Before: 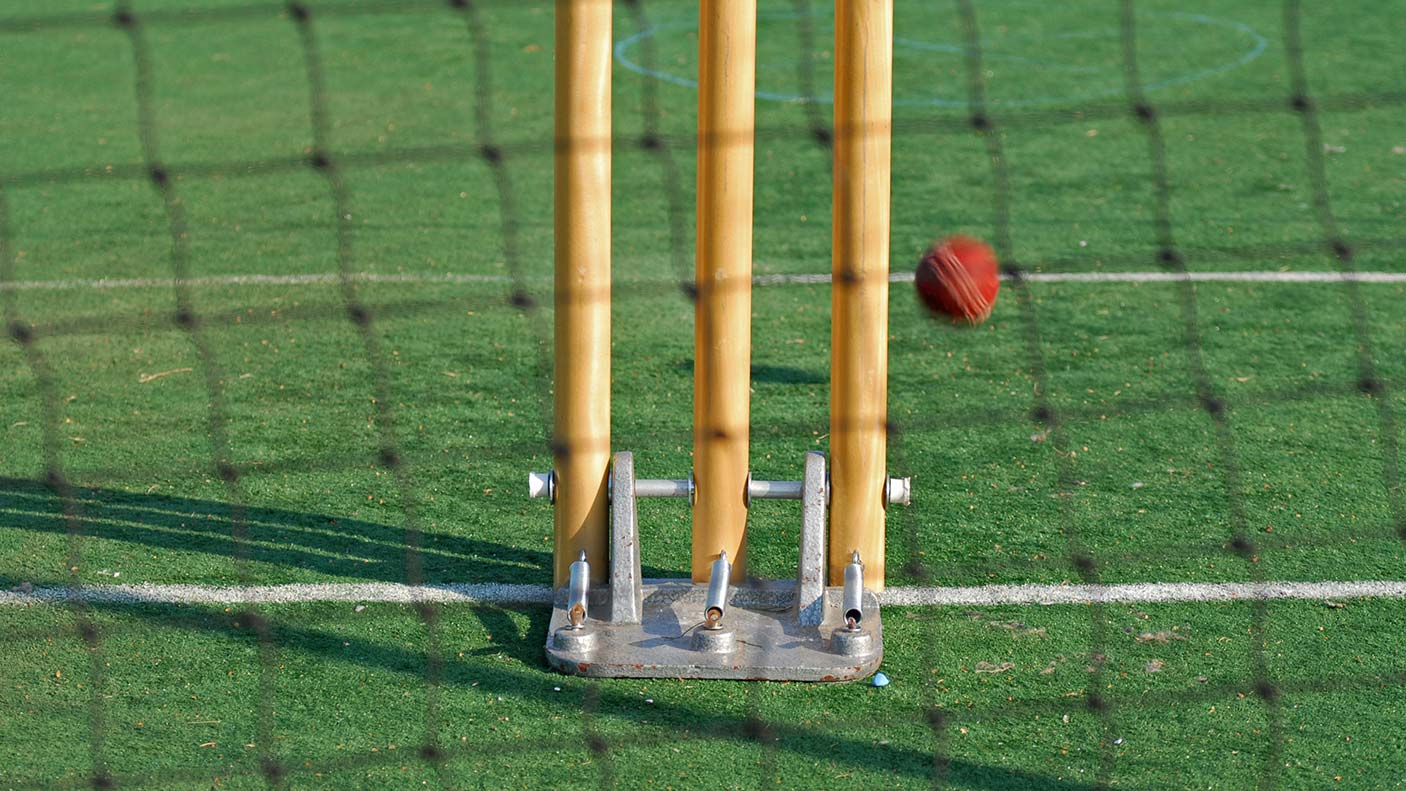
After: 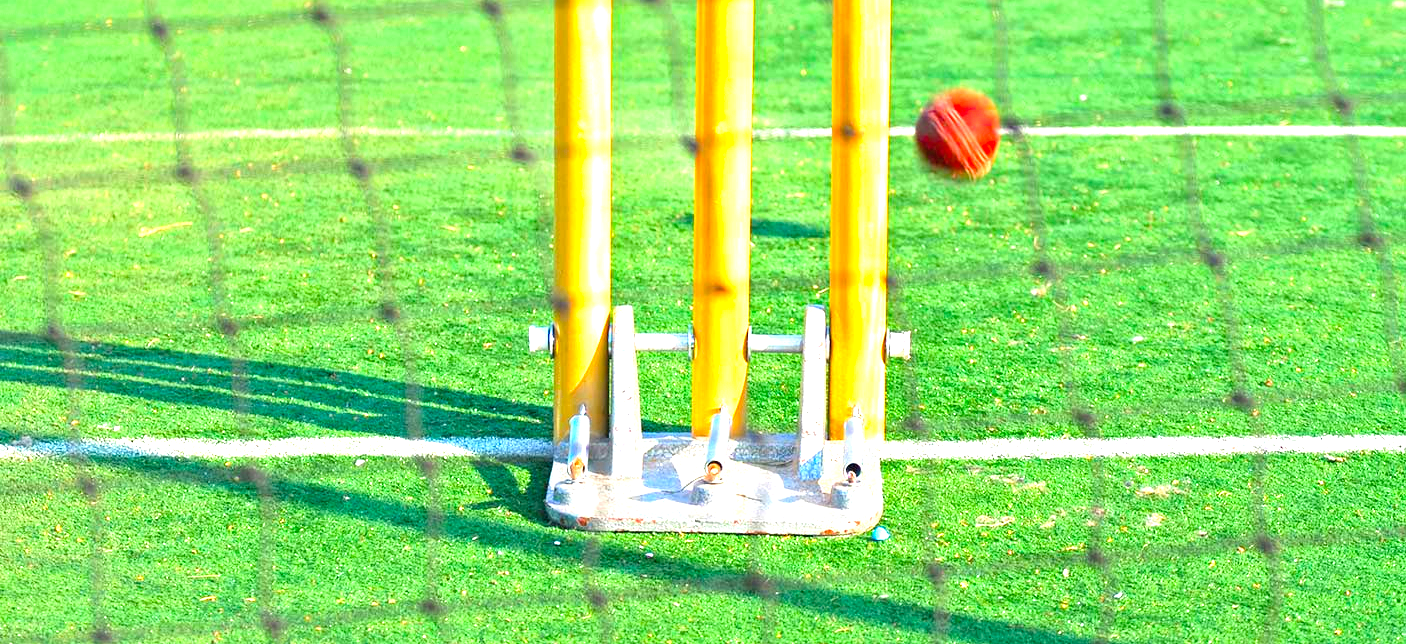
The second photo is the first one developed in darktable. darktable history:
color balance rgb: perceptual saturation grading › global saturation 20%, global vibrance 20%
crop and rotate: top 18.507%
contrast brightness saturation: contrast 0.03, brightness 0.06, saturation 0.13
exposure: black level correction 0, exposure 2 EV, compensate highlight preservation false
